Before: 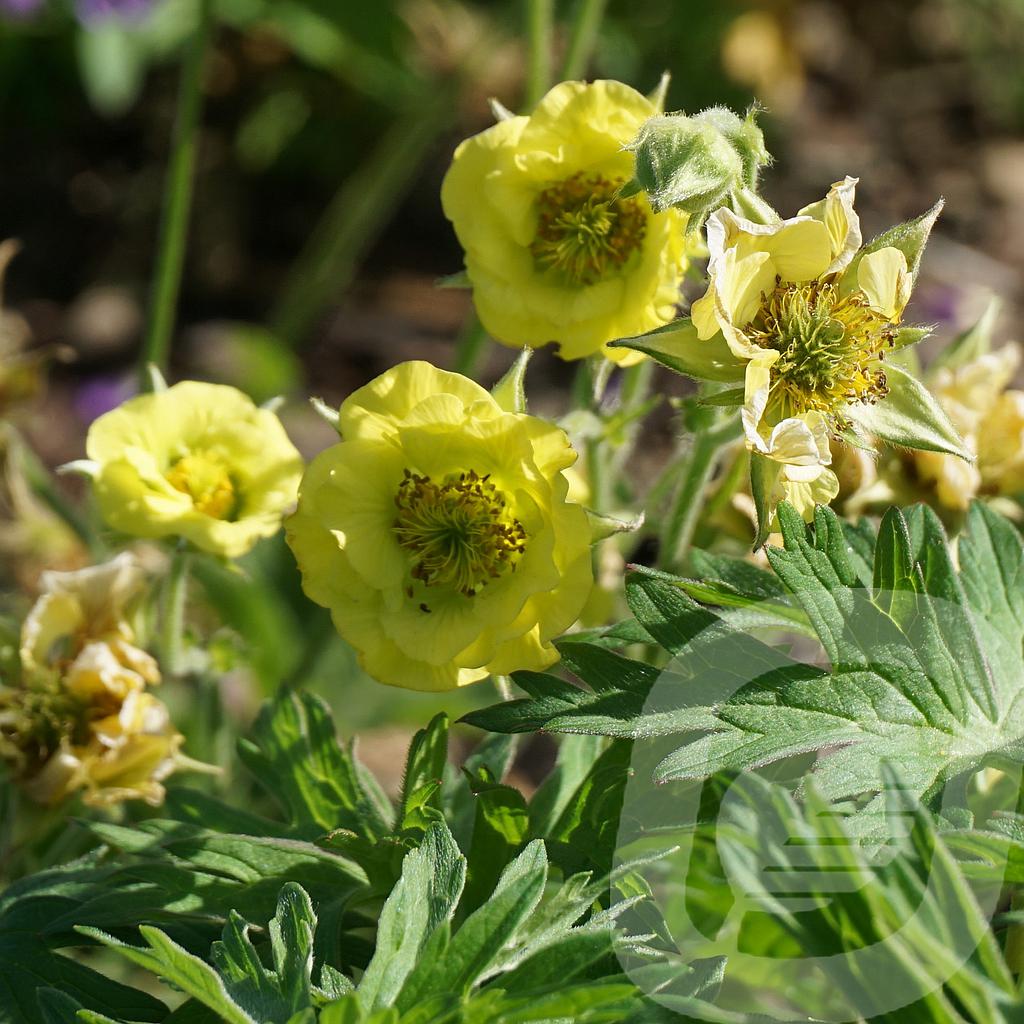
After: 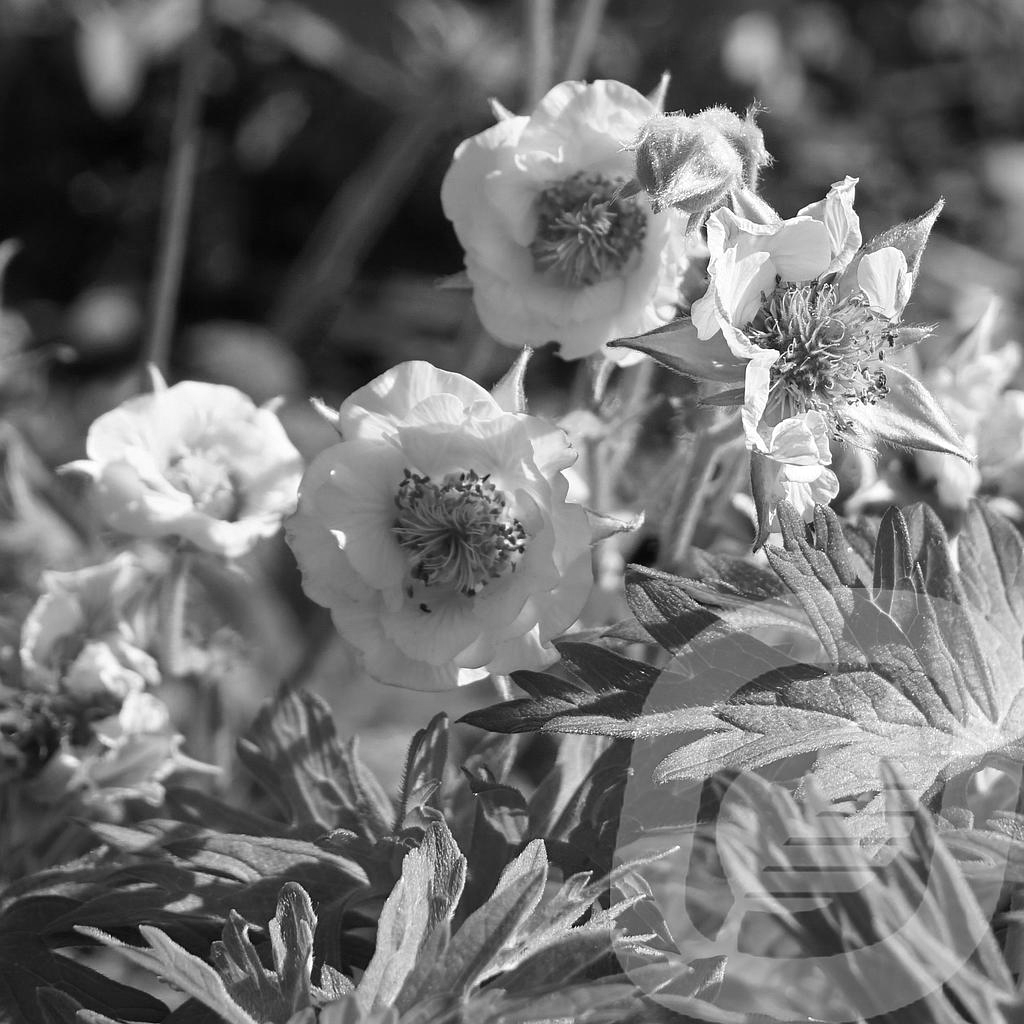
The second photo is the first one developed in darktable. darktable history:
color balance rgb: linear chroma grading › global chroma 9.31%, global vibrance 41.49%
levels: levels [0, 0.48, 0.961]
monochrome: on, module defaults
